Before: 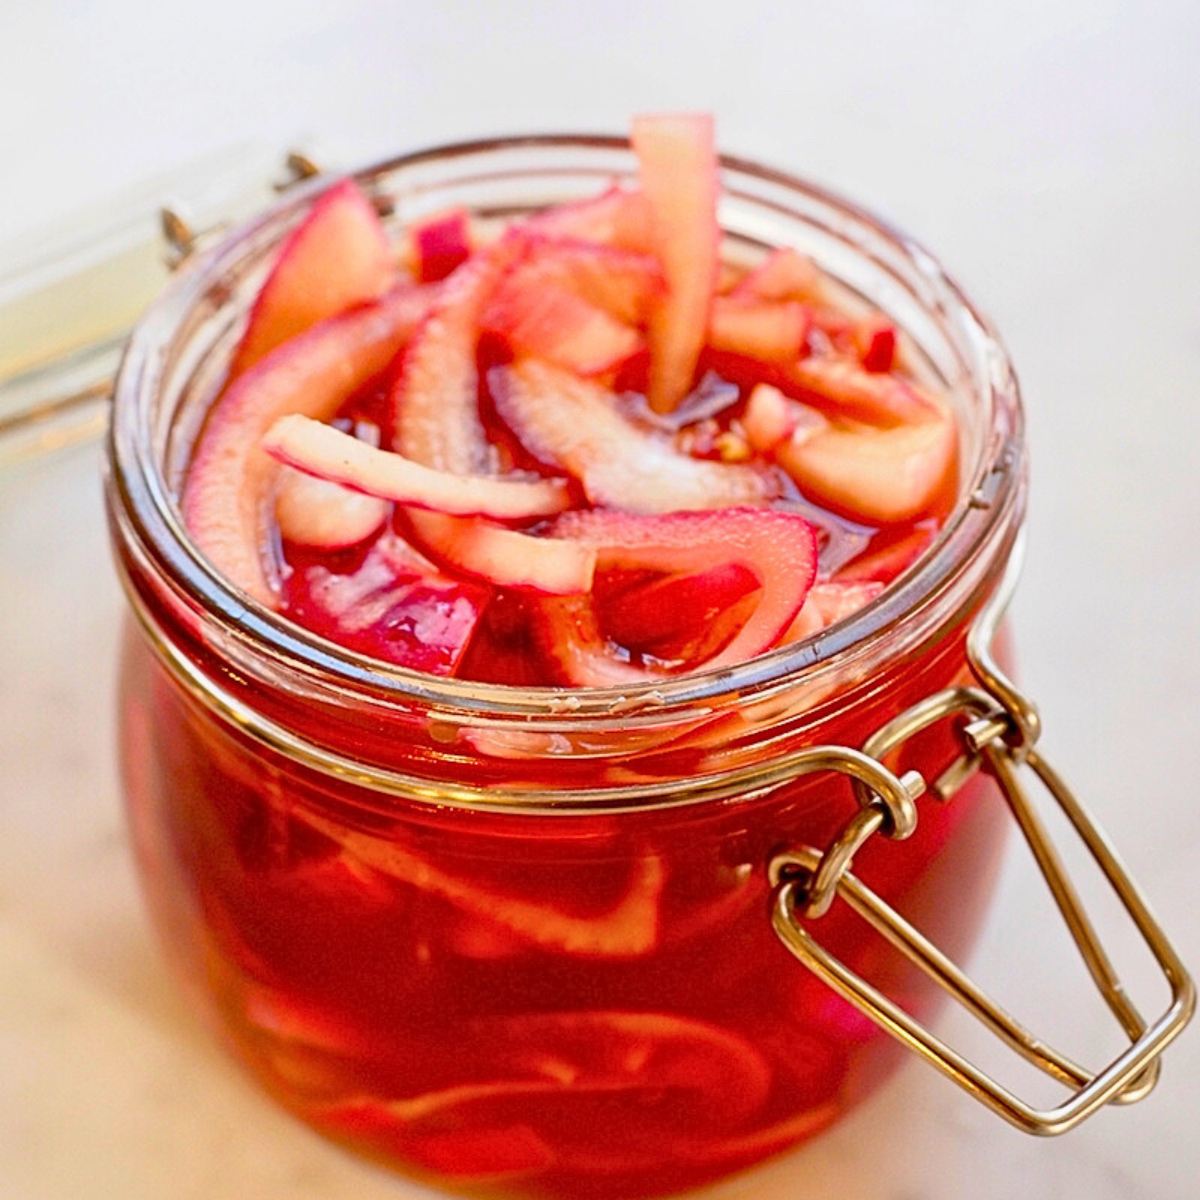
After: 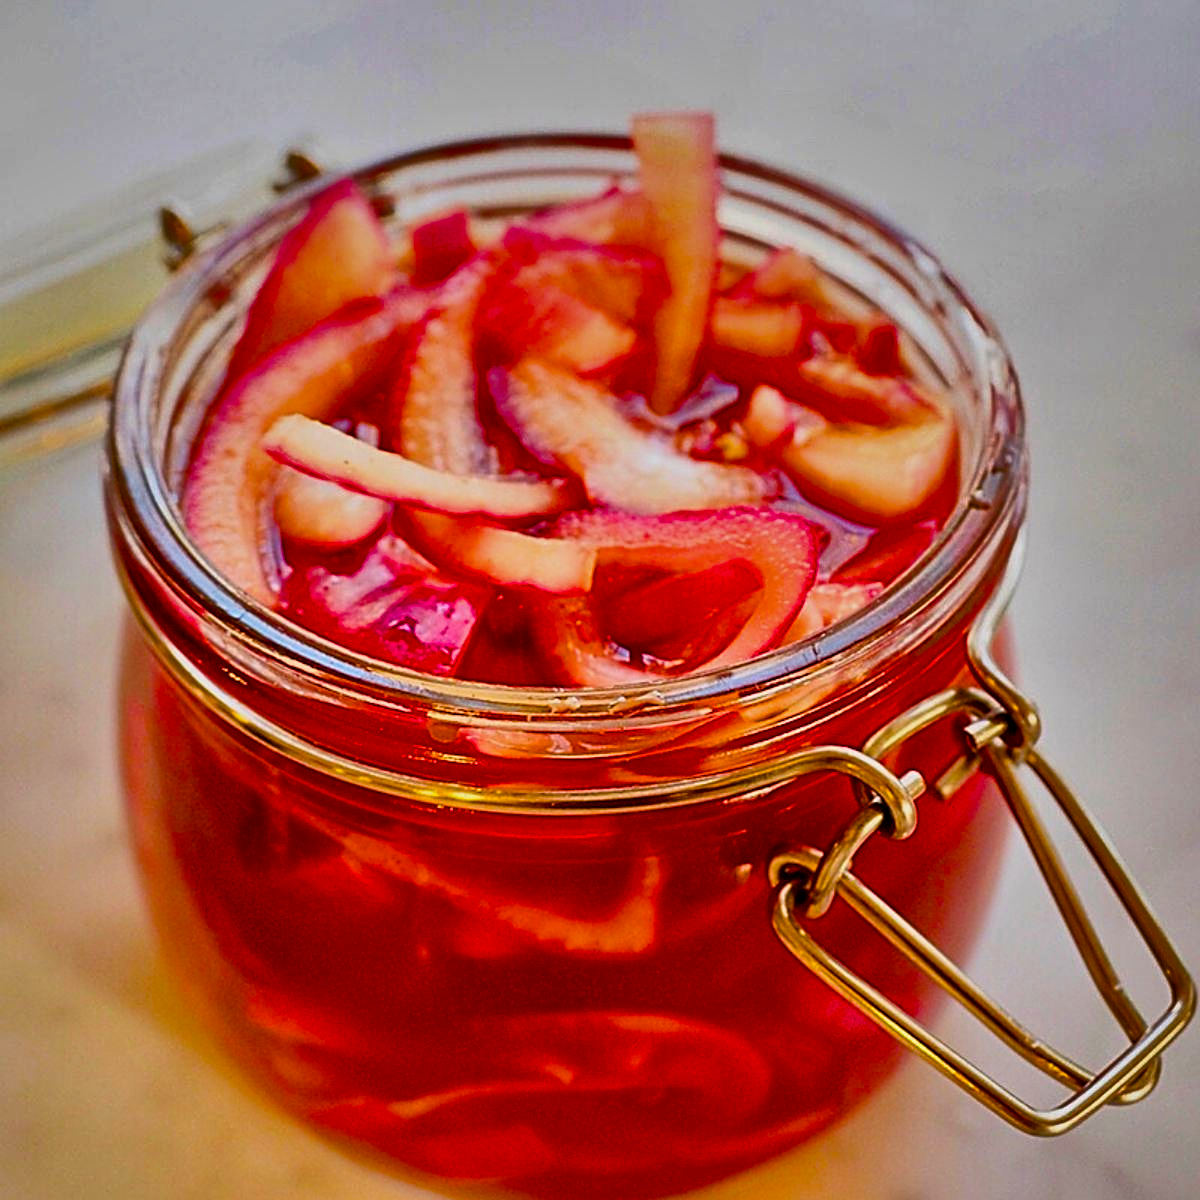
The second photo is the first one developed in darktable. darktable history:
sharpen: amount 0.588
color balance rgb: perceptual saturation grading › global saturation 36.362%, perceptual saturation grading › shadows 36.036%
shadows and highlights: shadows 81.64, white point adjustment -8.99, highlights -61.47, soften with gaussian
